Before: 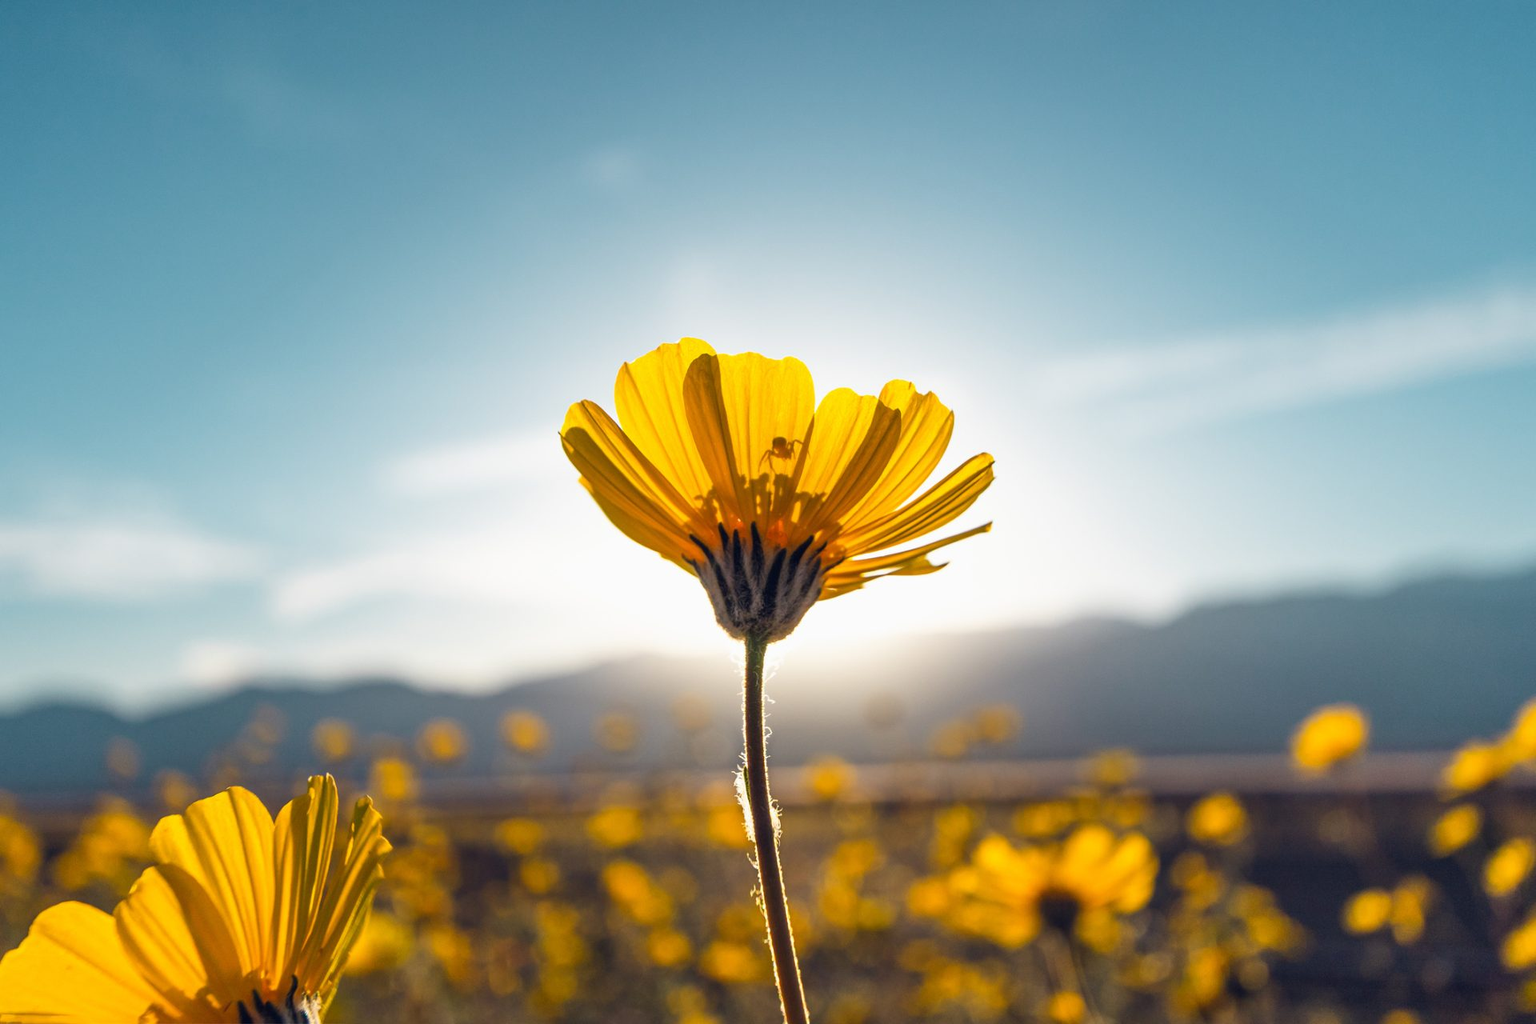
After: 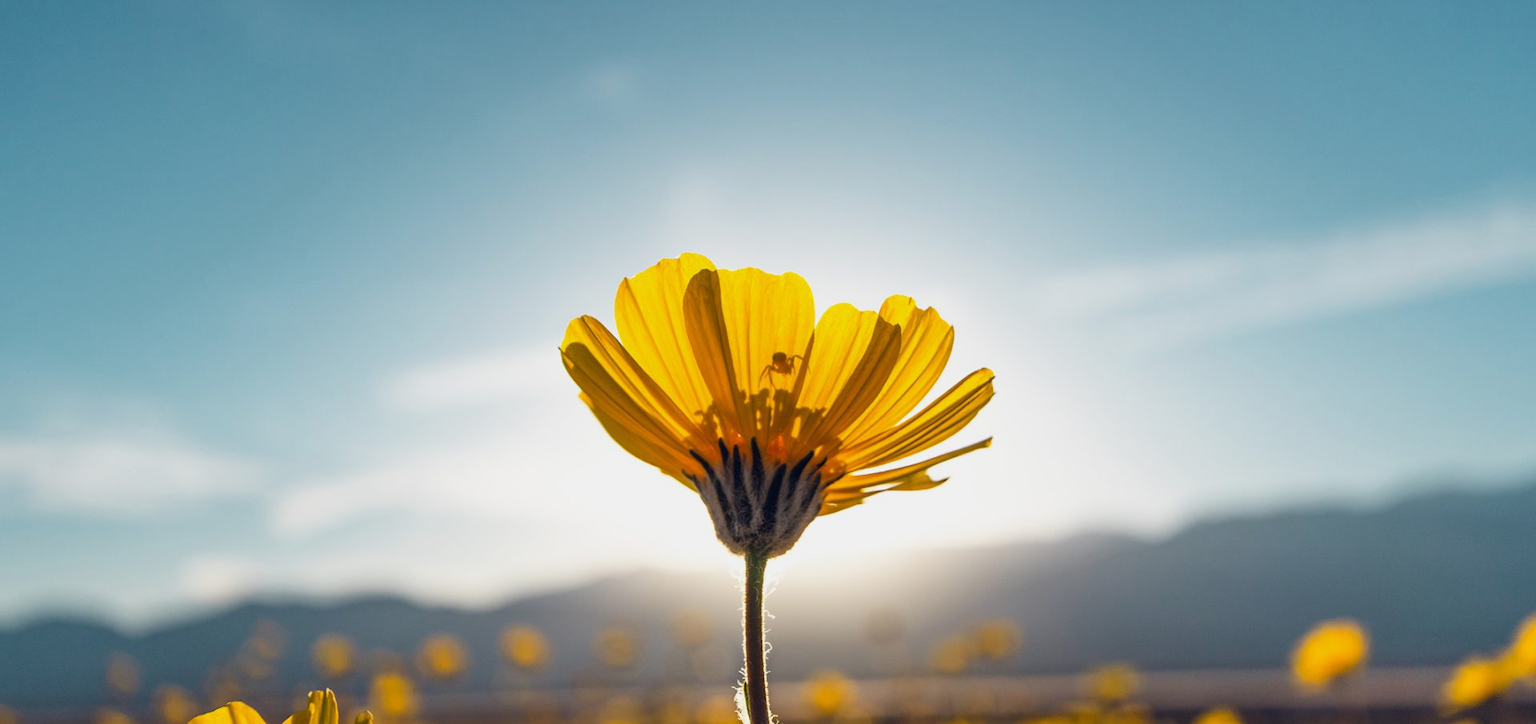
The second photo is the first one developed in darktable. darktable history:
exposure: exposure -0.153 EV, compensate highlight preservation false
crop and rotate: top 8.293%, bottom 20.996%
